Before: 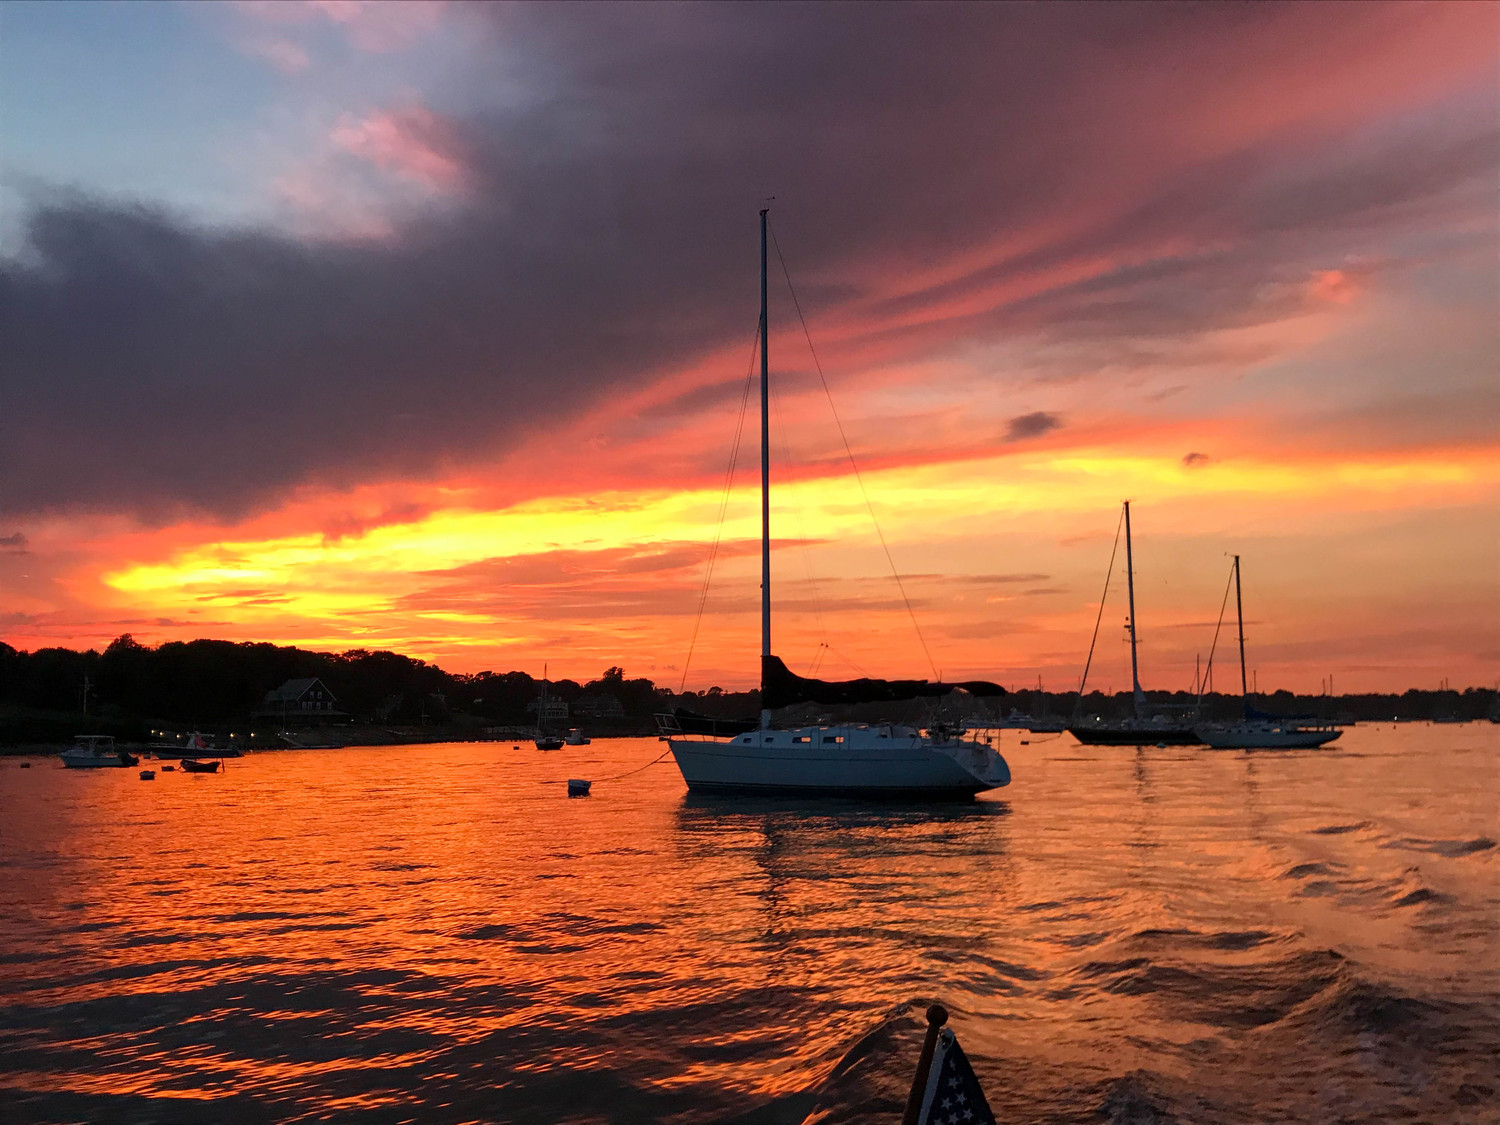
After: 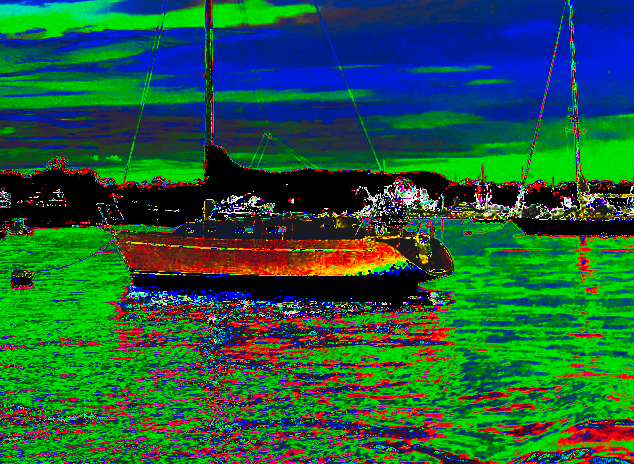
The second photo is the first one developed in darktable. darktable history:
tone curve: curves: ch0 [(0, 0) (0.003, 0.99) (0.011, 0.983) (0.025, 0.934) (0.044, 0.719) (0.069, 0.382) (0.1, 0.204) (0.136, 0.093) (0.177, 0.094) (0.224, 0.093) (0.277, 0.098) (0.335, 0.214) (0.399, 0.616) (0.468, 0.827) (0.543, 0.464) (0.623, 0.145) (0.709, 0.127) (0.801, 0.187) (0.898, 0.203) (1, 1)], preserve colors none
tone equalizer: -7 EV 0.183 EV, -6 EV 0.116 EV, -5 EV 0.069 EV, -4 EV 0.079 EV, -2 EV -0.041 EV, -1 EV -0.026 EV, +0 EV -0.038 EV
crop: left 37.151%, top 45.357%, right 20.568%, bottom 13.359%
exposure: black level correction 0.01, exposure 0.011 EV, compensate highlight preservation false
